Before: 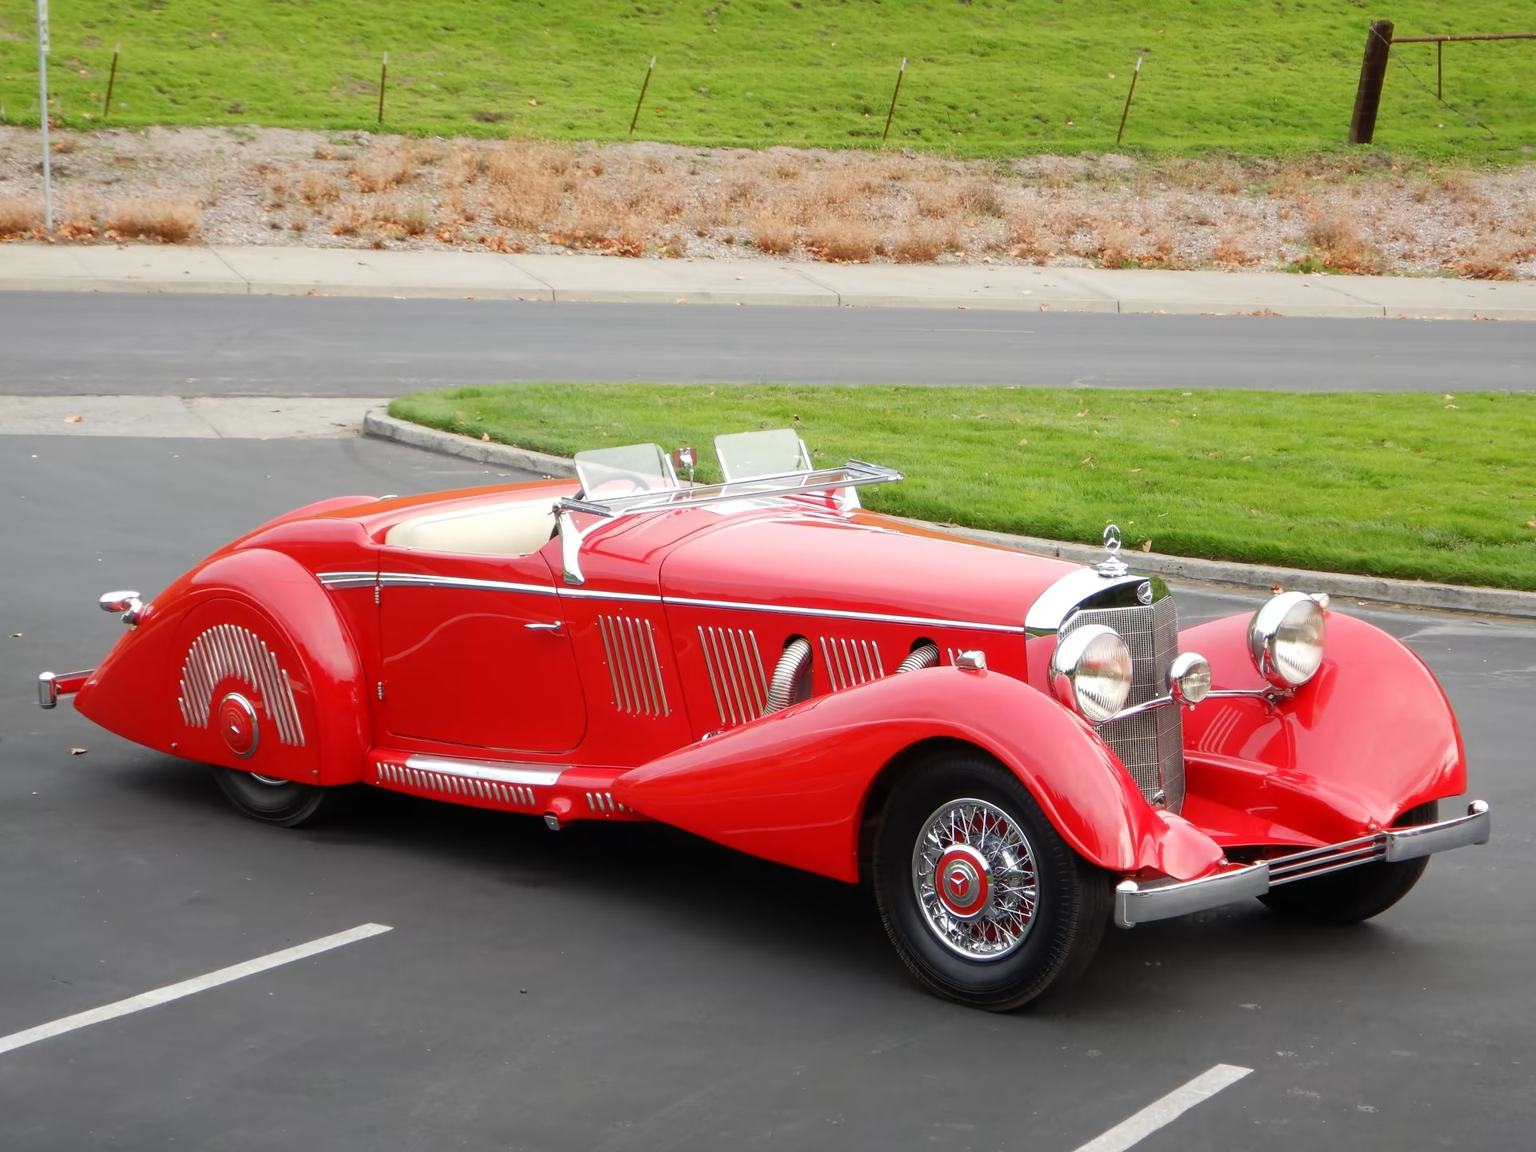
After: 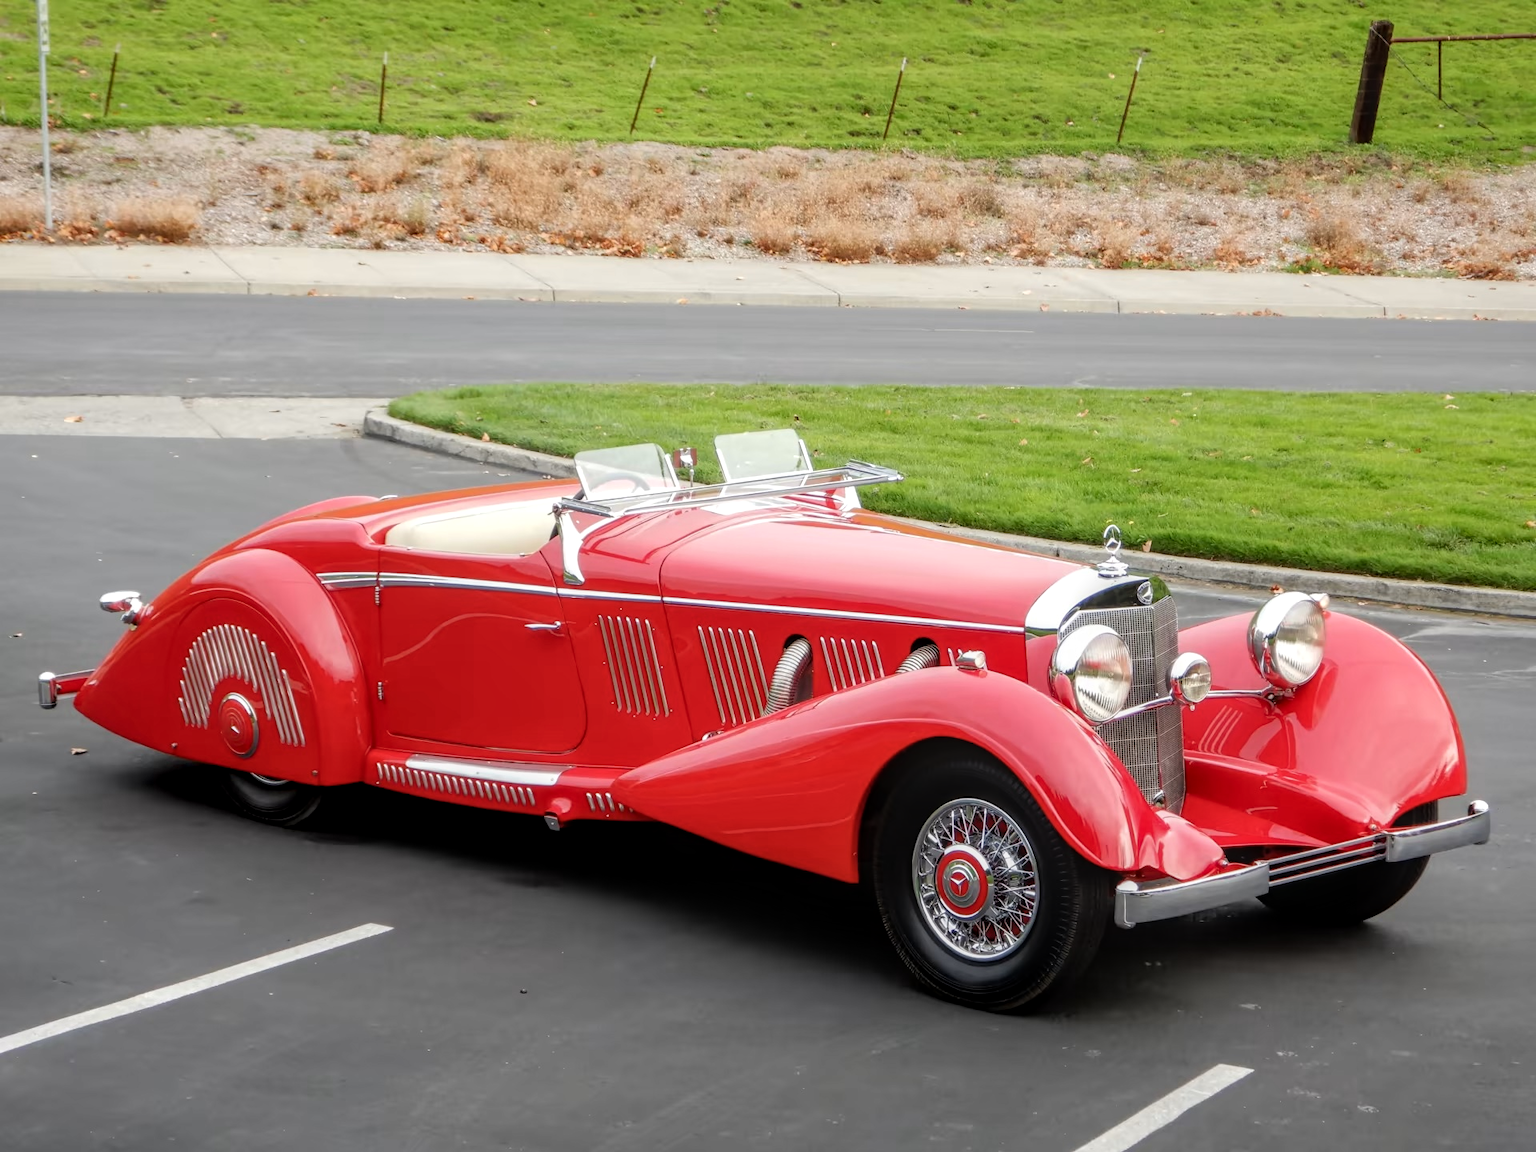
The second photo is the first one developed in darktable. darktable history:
color calibration: illuminant same as pipeline (D50), adaptation none (bypass), gamut compression 1.72
rgb curve: curves: ch0 [(0, 0) (0.136, 0.078) (0.262, 0.245) (0.414, 0.42) (1, 1)], compensate middle gray true, preserve colors basic power
local contrast: highlights 0%, shadows 0%, detail 133%
